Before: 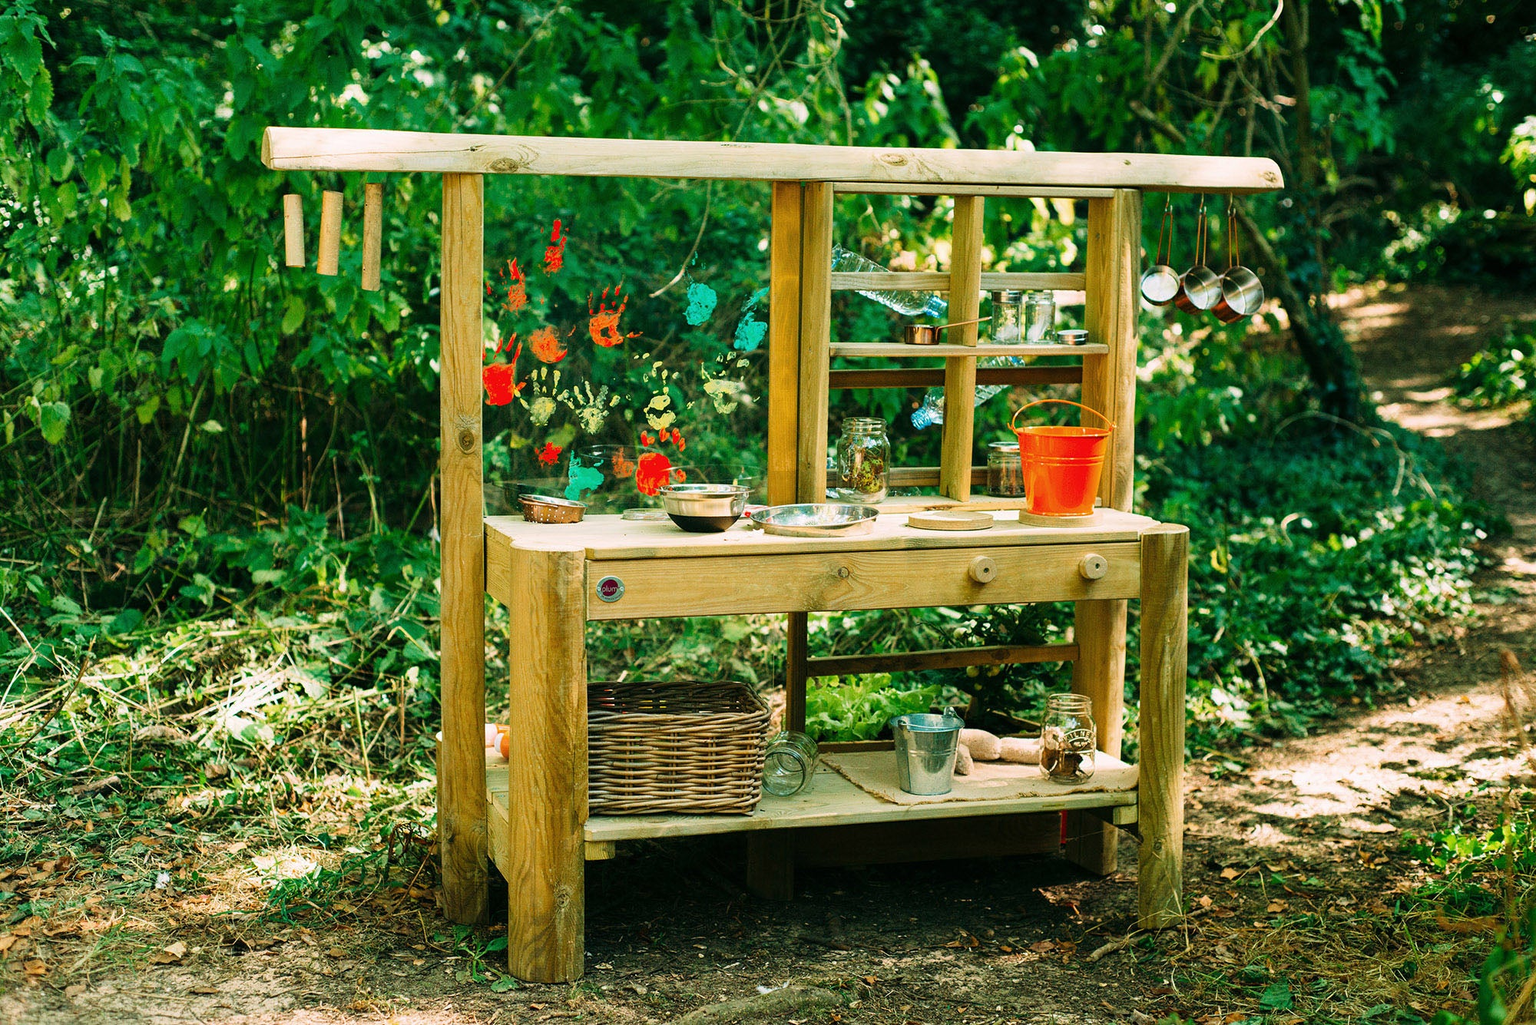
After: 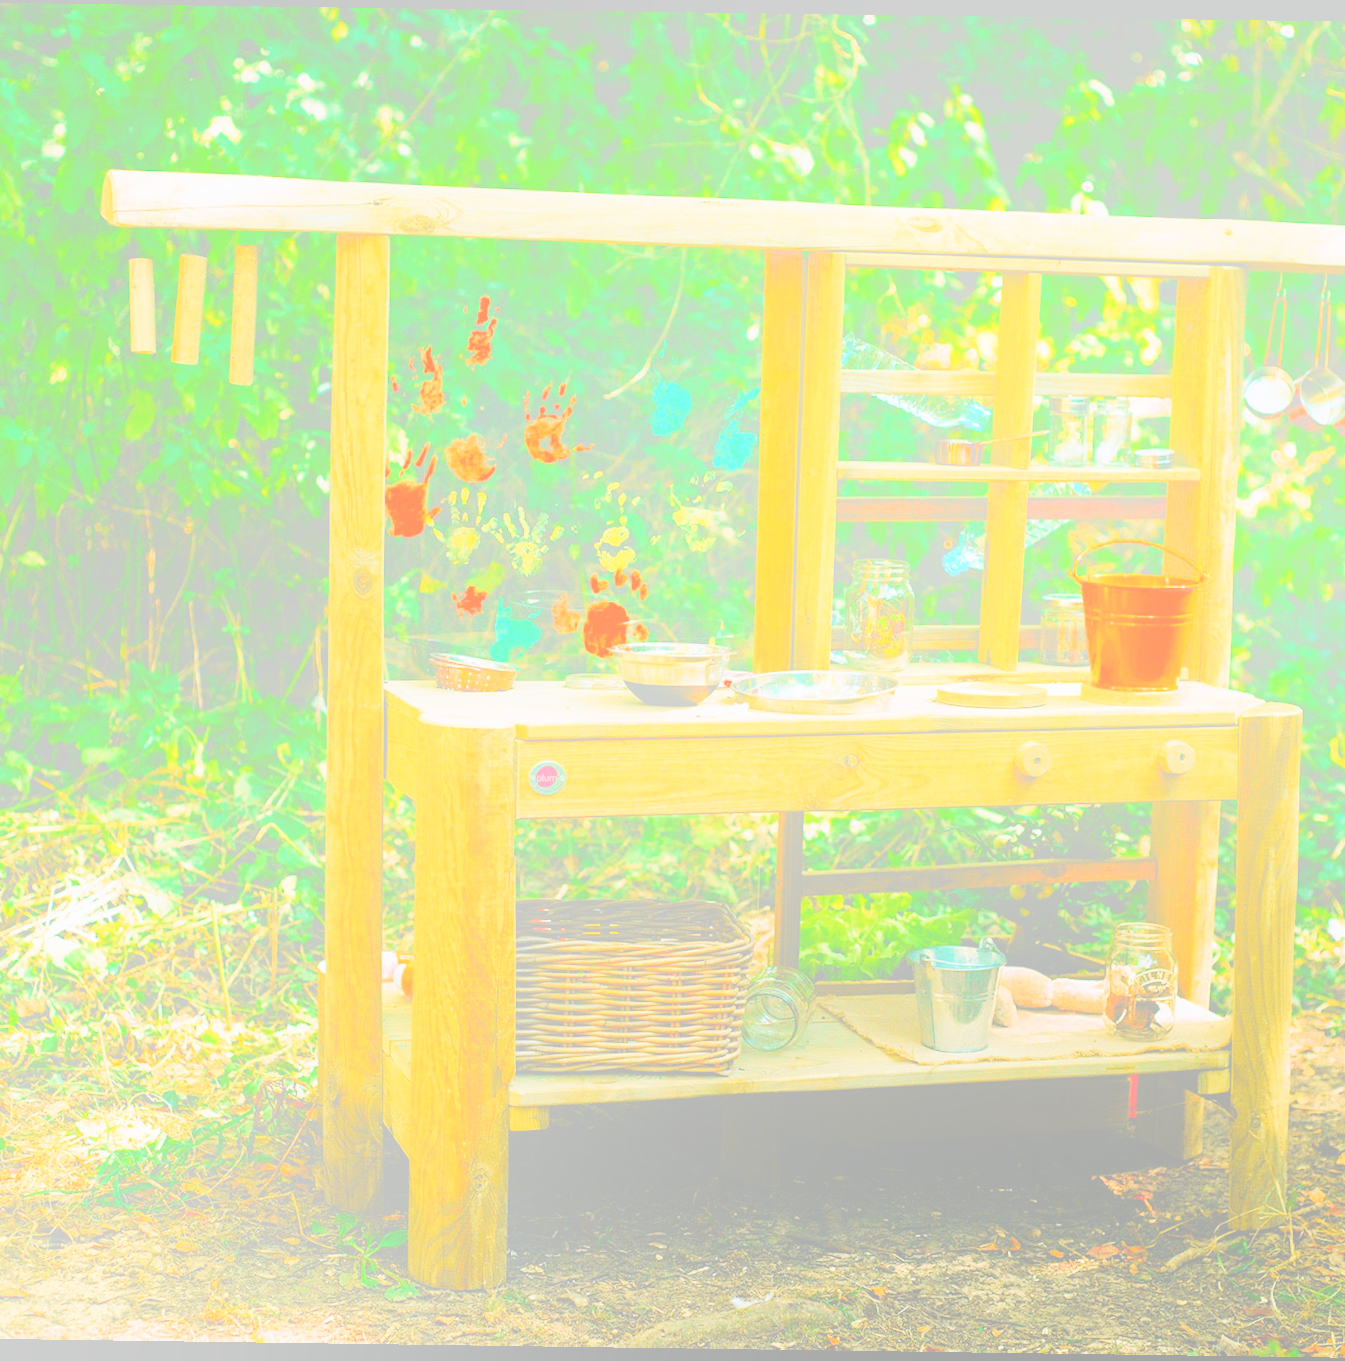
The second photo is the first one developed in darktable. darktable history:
crop and rotate: left 12.648%, right 20.685%
rotate and perspective: rotation 0.8°, automatic cropping off
white balance: red 0.988, blue 1.017
bloom: size 85%, threshold 5%, strength 85%
tone curve: curves: ch0 [(0, 0.012) (0.036, 0.035) (0.274, 0.288) (0.504, 0.536) (0.844, 0.84) (1, 0.983)]; ch1 [(0, 0) (0.389, 0.403) (0.462, 0.486) (0.499, 0.498) (0.511, 0.502) (0.536, 0.547) (0.567, 0.588) (0.626, 0.645) (0.749, 0.781) (1, 1)]; ch2 [(0, 0) (0.457, 0.486) (0.5, 0.5) (0.56, 0.551) (0.615, 0.607) (0.704, 0.732) (1, 1)], color space Lab, independent channels, preserve colors none
